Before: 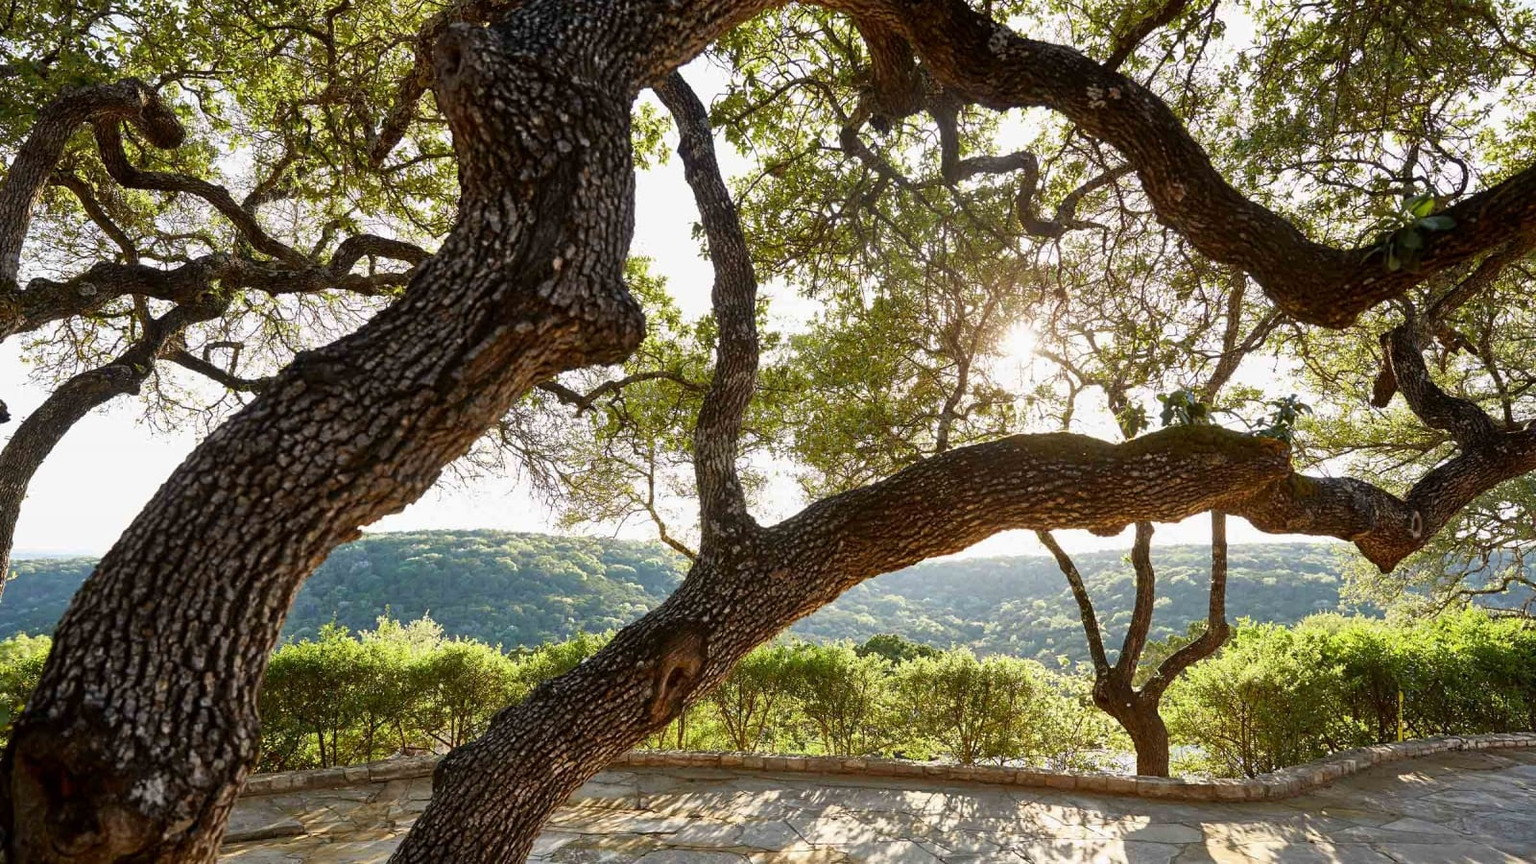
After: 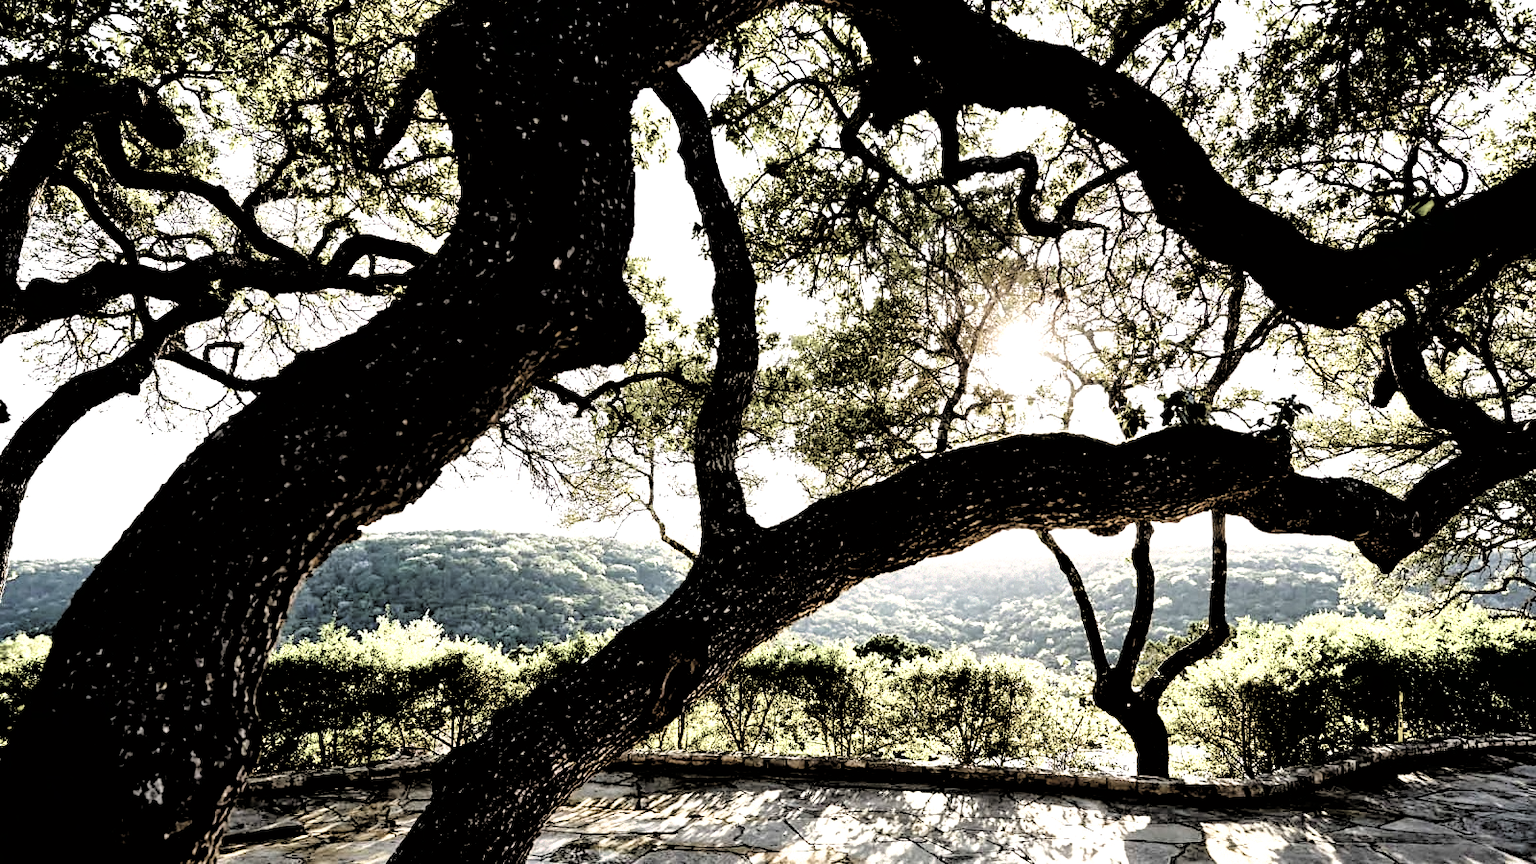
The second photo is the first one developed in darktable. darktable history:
color balance rgb: linear chroma grading › global chroma 15%, perceptual saturation grading › global saturation 30%
color zones: curves: ch0 [(0, 0.6) (0.129, 0.585) (0.193, 0.596) (0.429, 0.5) (0.571, 0.5) (0.714, 0.5) (0.857, 0.5) (1, 0.6)]; ch1 [(0, 0.453) (0.112, 0.245) (0.213, 0.252) (0.429, 0.233) (0.571, 0.231) (0.683, 0.242) (0.857, 0.296) (1, 0.453)]
filmic rgb: black relative exposure -1 EV, white relative exposure 2.05 EV, hardness 1.52, contrast 2.25, enable highlight reconstruction true
